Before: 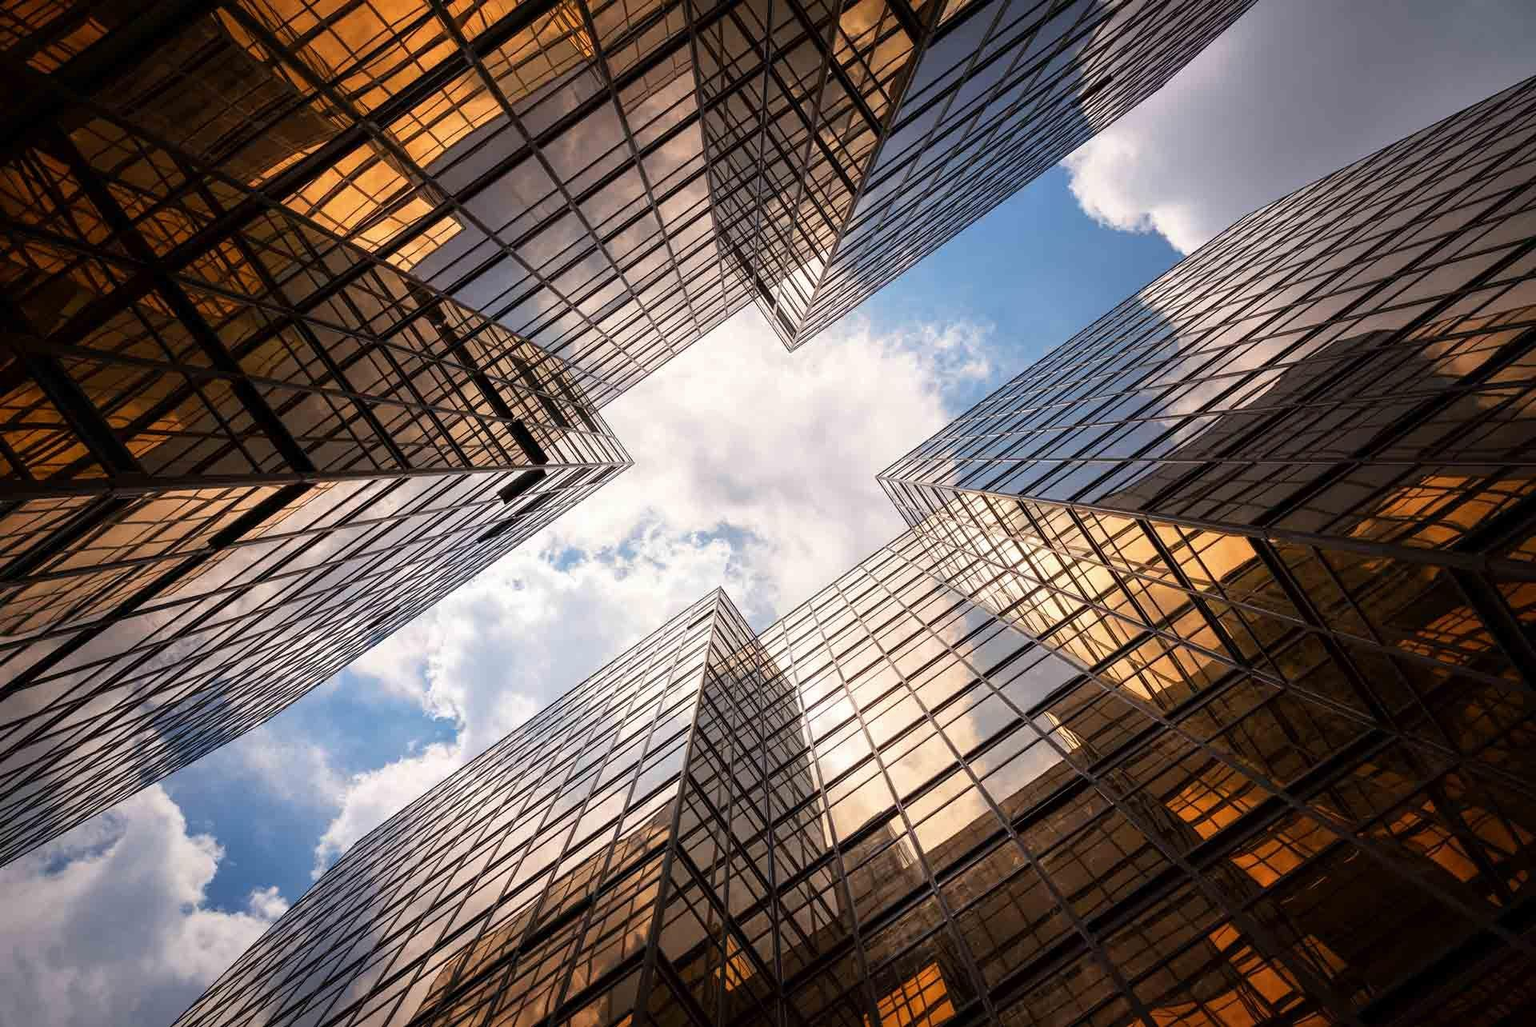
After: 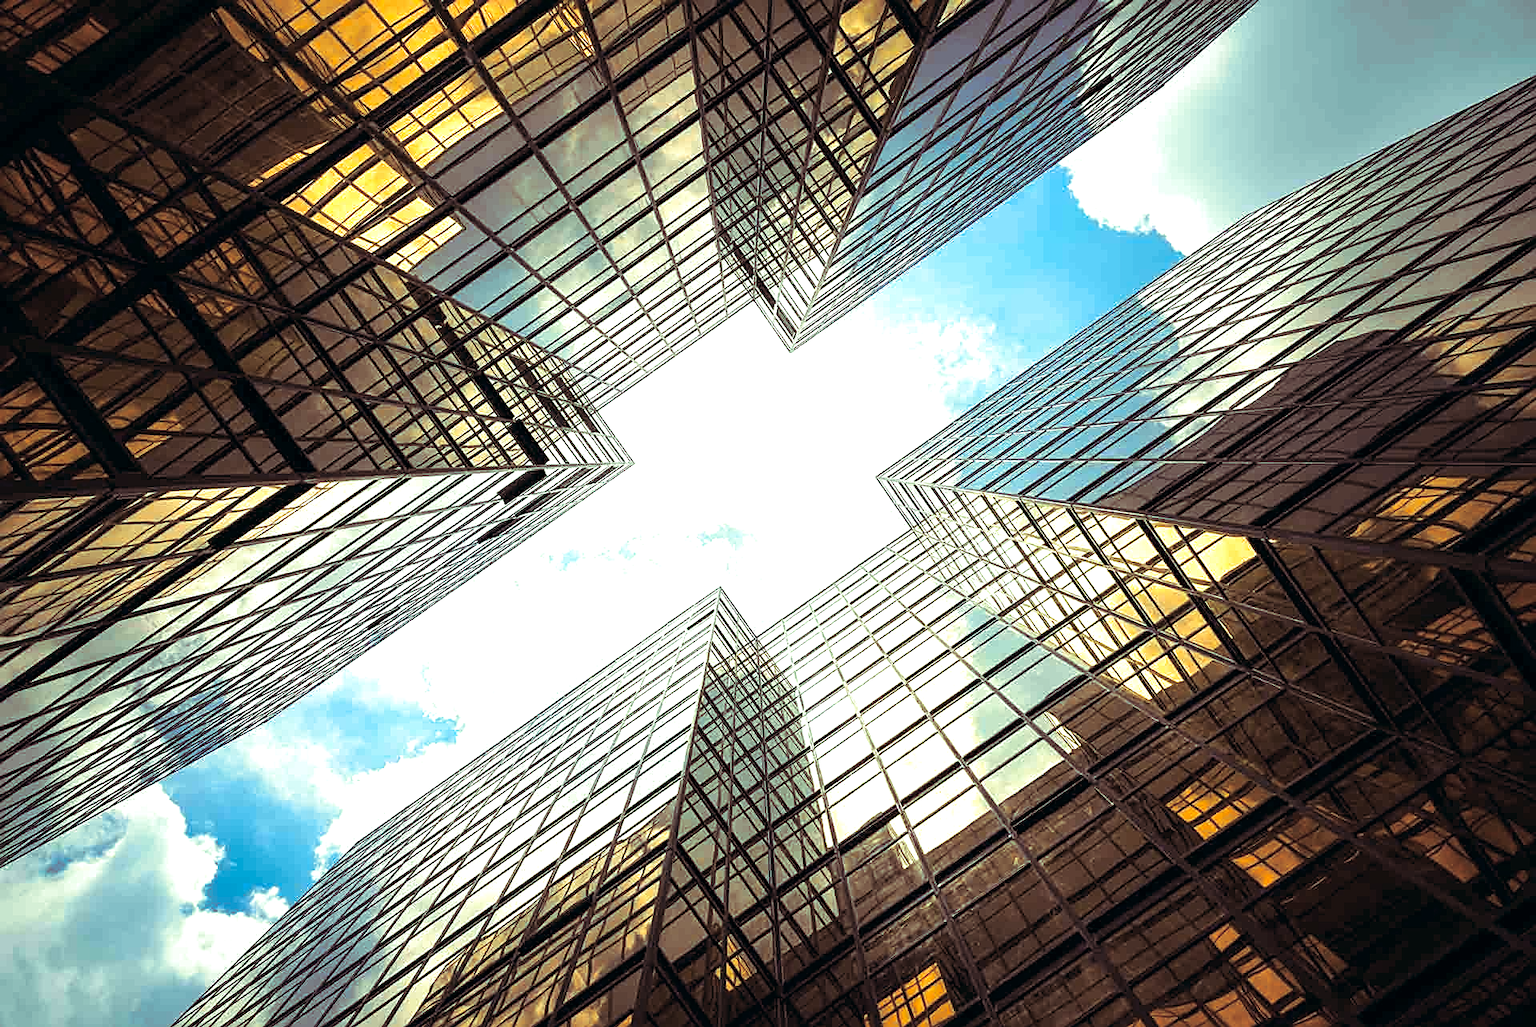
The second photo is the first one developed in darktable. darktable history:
split-toning: on, module defaults
color correction: highlights a* -20.08, highlights b* 9.8, shadows a* -20.4, shadows b* -10.76
sharpen: on, module defaults
exposure: black level correction 0, exposure 1.1 EV, compensate exposure bias true, compensate highlight preservation false
